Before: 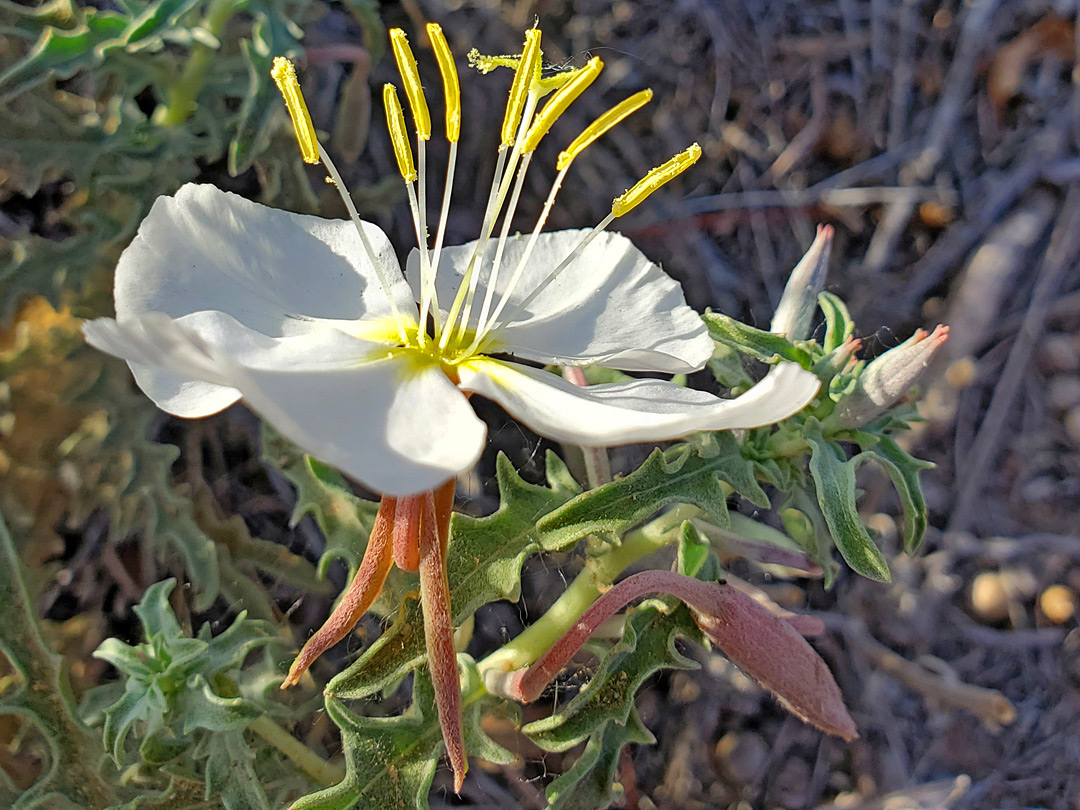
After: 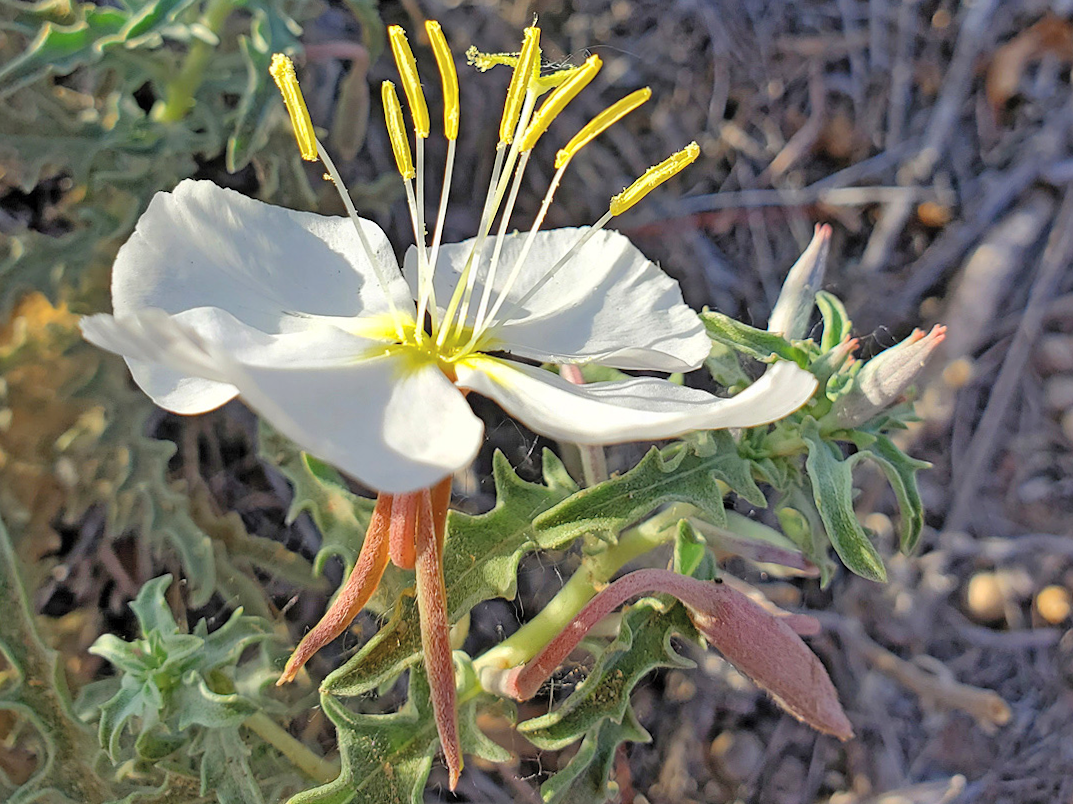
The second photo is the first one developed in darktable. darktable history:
contrast brightness saturation: brightness 0.125
crop and rotate: angle -0.275°
